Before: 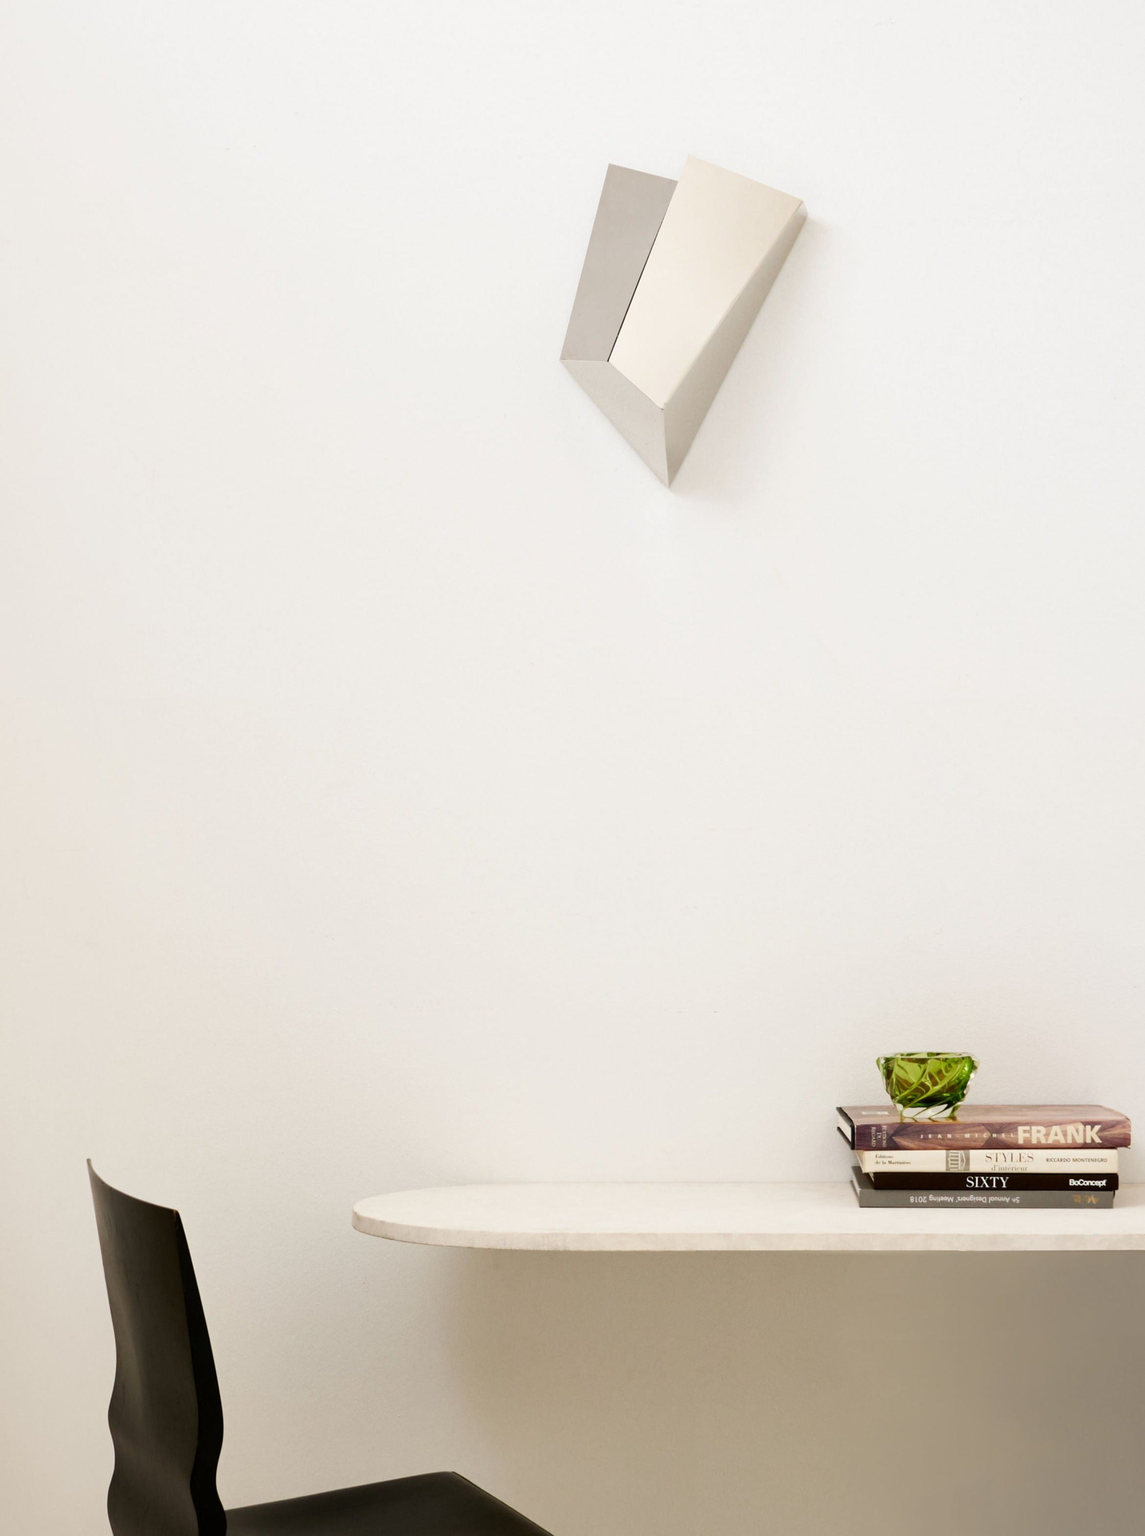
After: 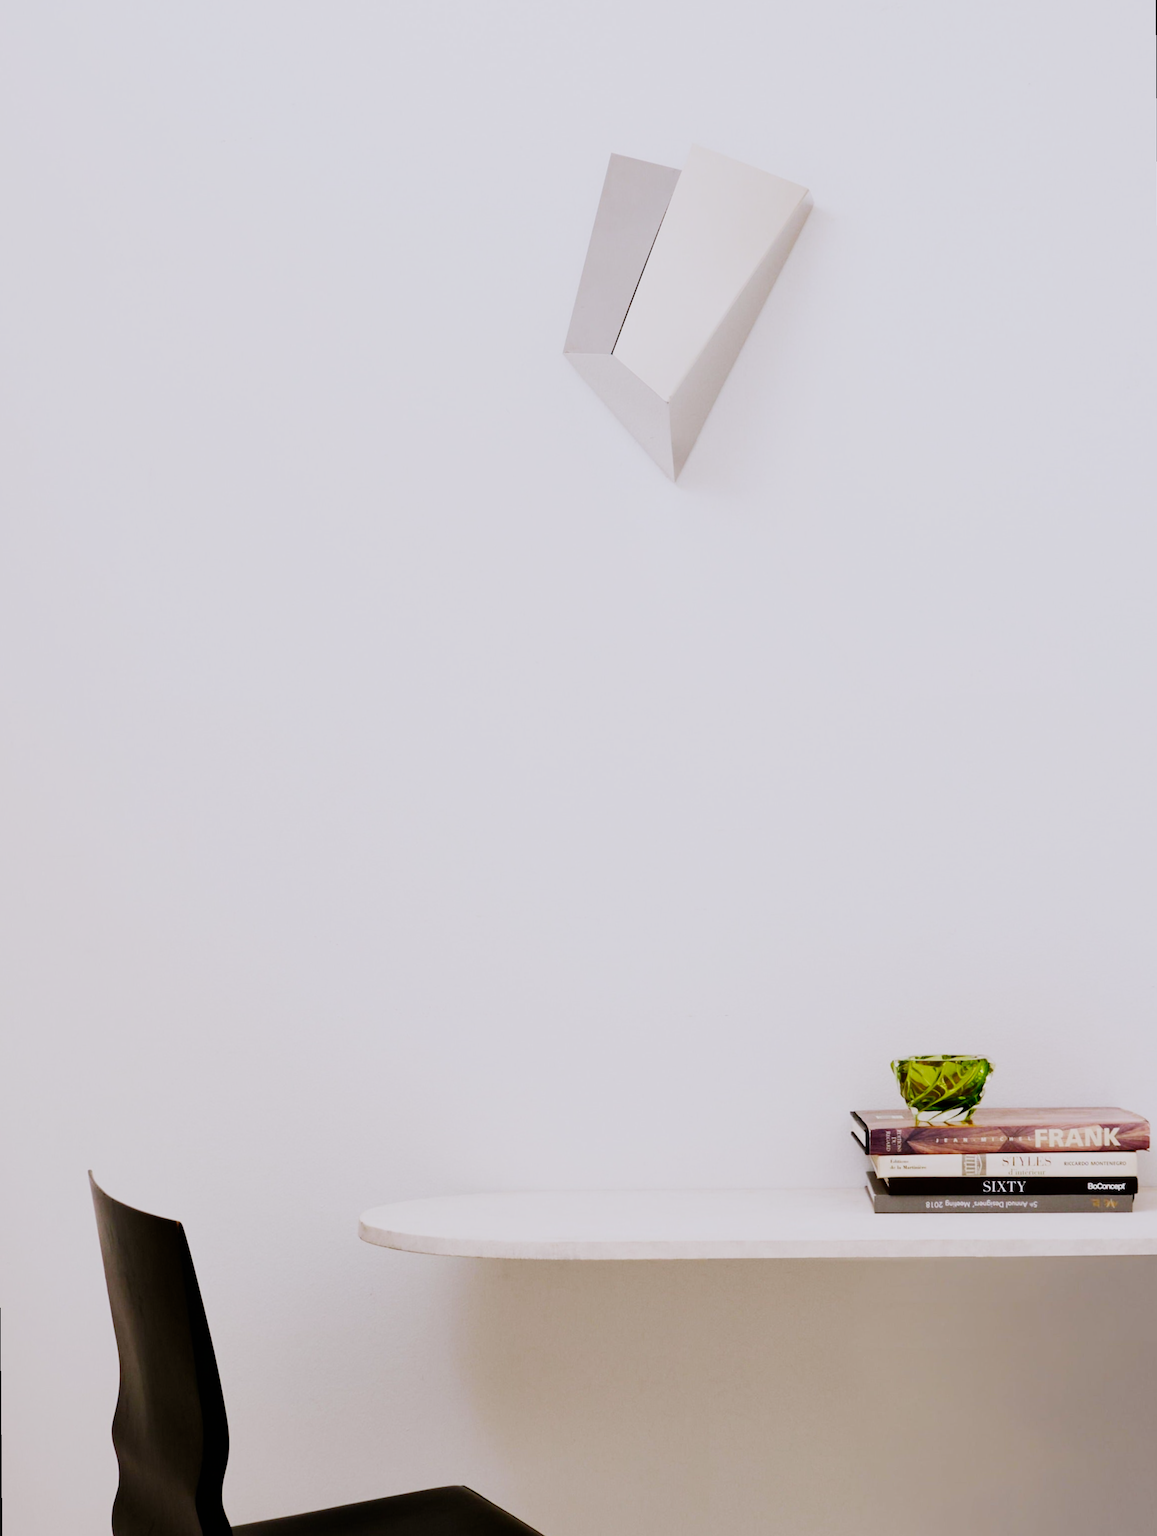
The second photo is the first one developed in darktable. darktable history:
rotate and perspective: rotation -0.45°, automatic cropping original format, crop left 0.008, crop right 0.992, crop top 0.012, crop bottom 0.988
white balance: red 1.004, blue 1.096
exposure: compensate highlight preservation false
color balance rgb: perceptual saturation grading › global saturation 20%, global vibrance 20%
sigmoid: skew -0.2, preserve hue 0%, red attenuation 0.1, red rotation 0.035, green attenuation 0.1, green rotation -0.017, blue attenuation 0.15, blue rotation -0.052, base primaries Rec2020
